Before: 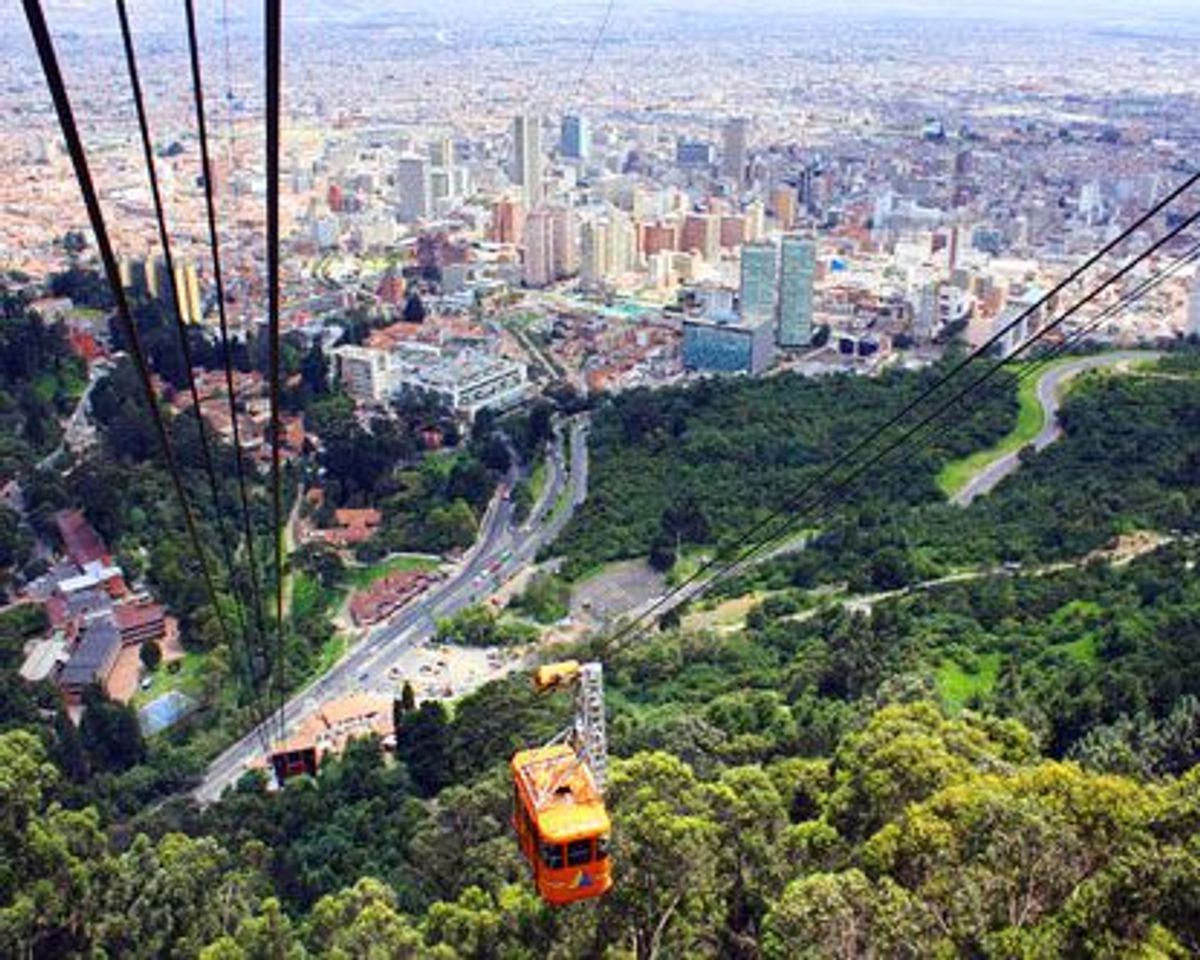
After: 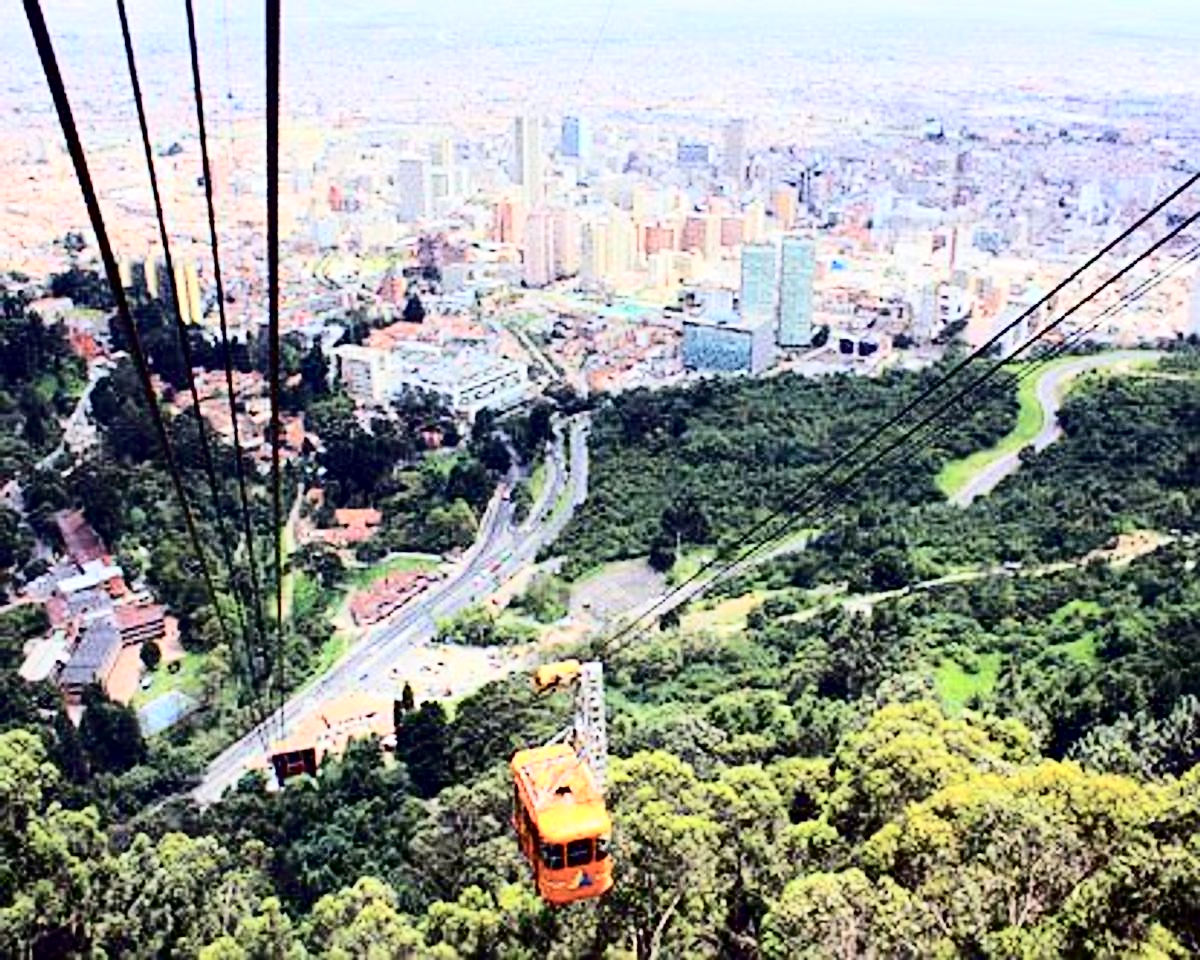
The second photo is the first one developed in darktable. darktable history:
tone curve: curves: ch0 [(0, 0) (0.004, 0) (0.133, 0.071) (0.325, 0.456) (0.832, 0.957) (1, 1)], color space Lab, independent channels, preserve colors none
sharpen: on, module defaults
